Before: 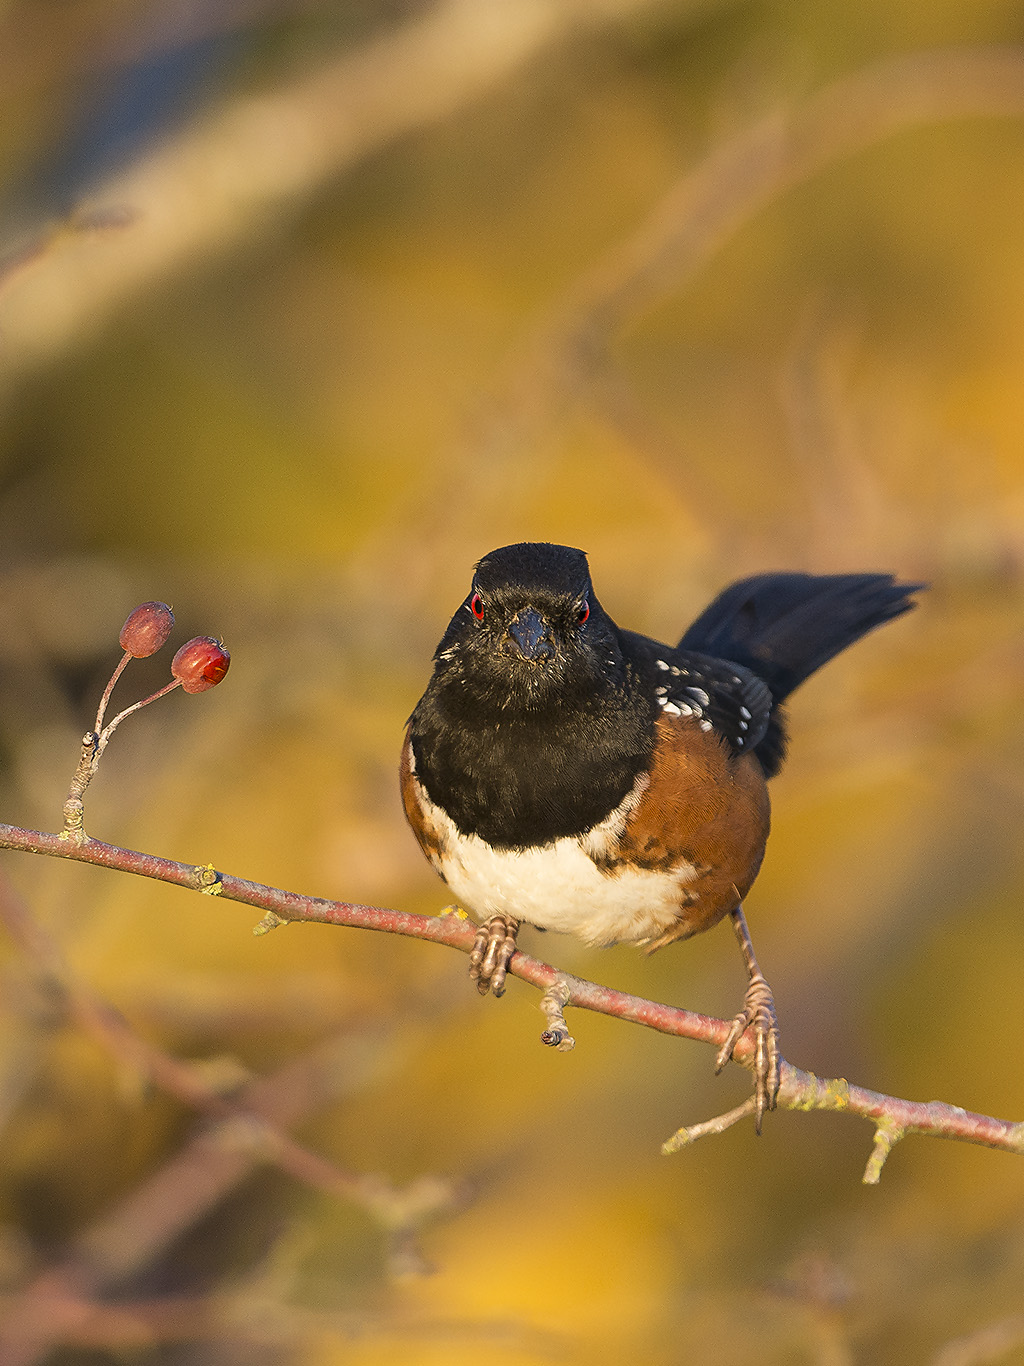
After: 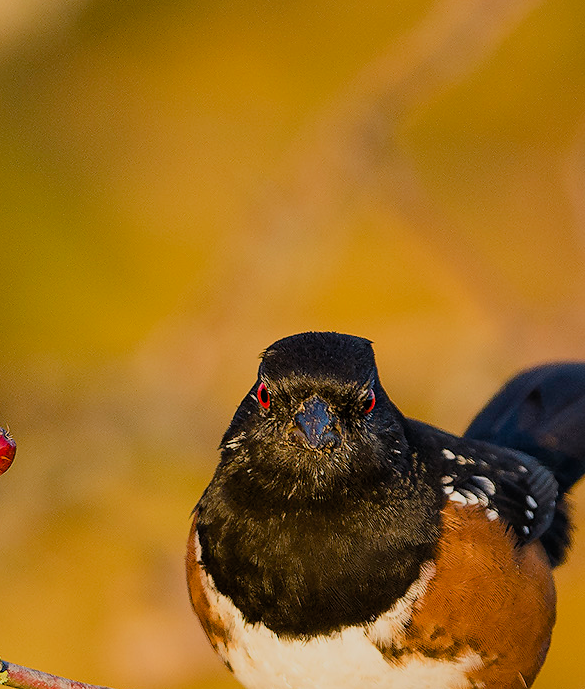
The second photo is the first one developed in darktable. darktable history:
color balance rgb: perceptual saturation grading › global saturation 20%, perceptual saturation grading › highlights -25%, perceptual saturation grading › shadows 25%
crop: left 20.932%, top 15.471%, right 21.848%, bottom 34.081%
fill light: on, module defaults
filmic rgb: black relative exposure -7.65 EV, white relative exposure 4.56 EV, hardness 3.61, color science v6 (2022)
